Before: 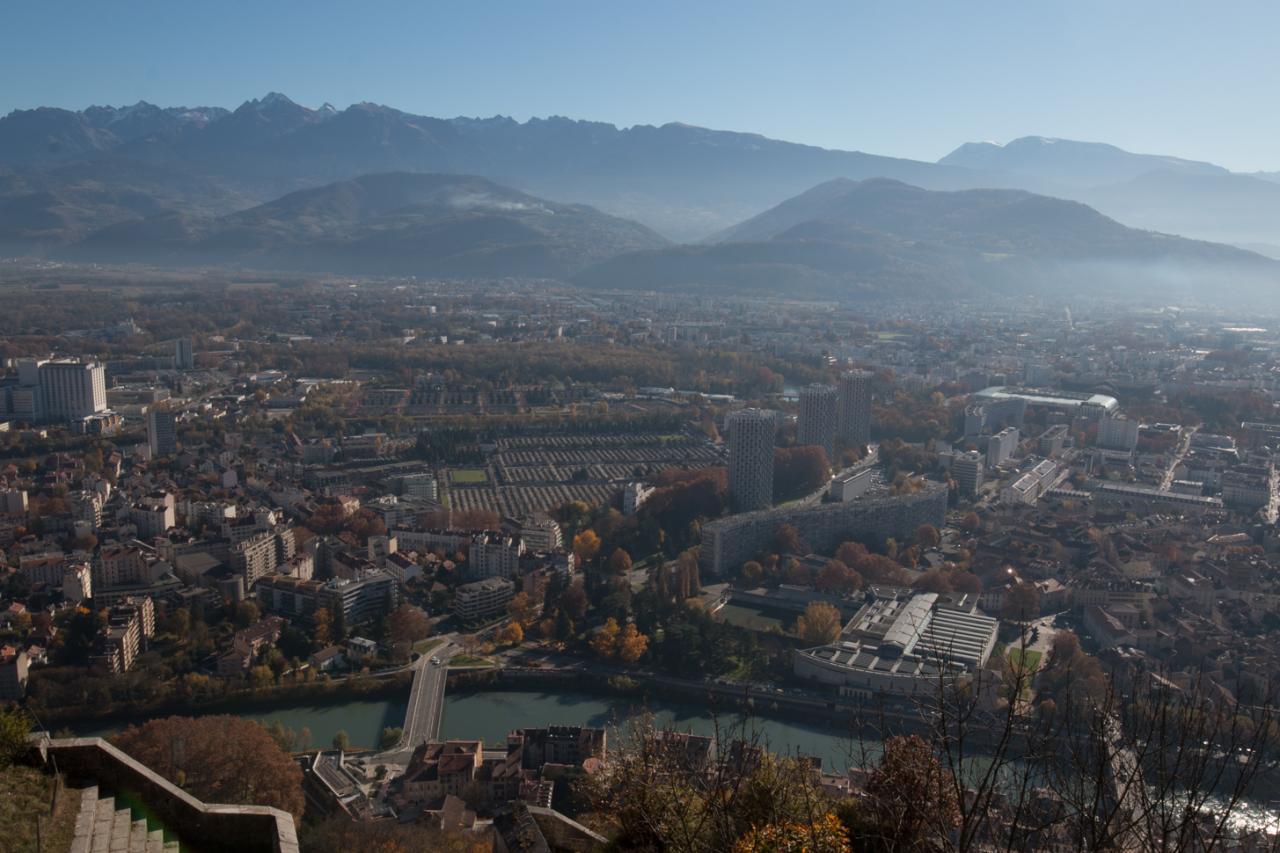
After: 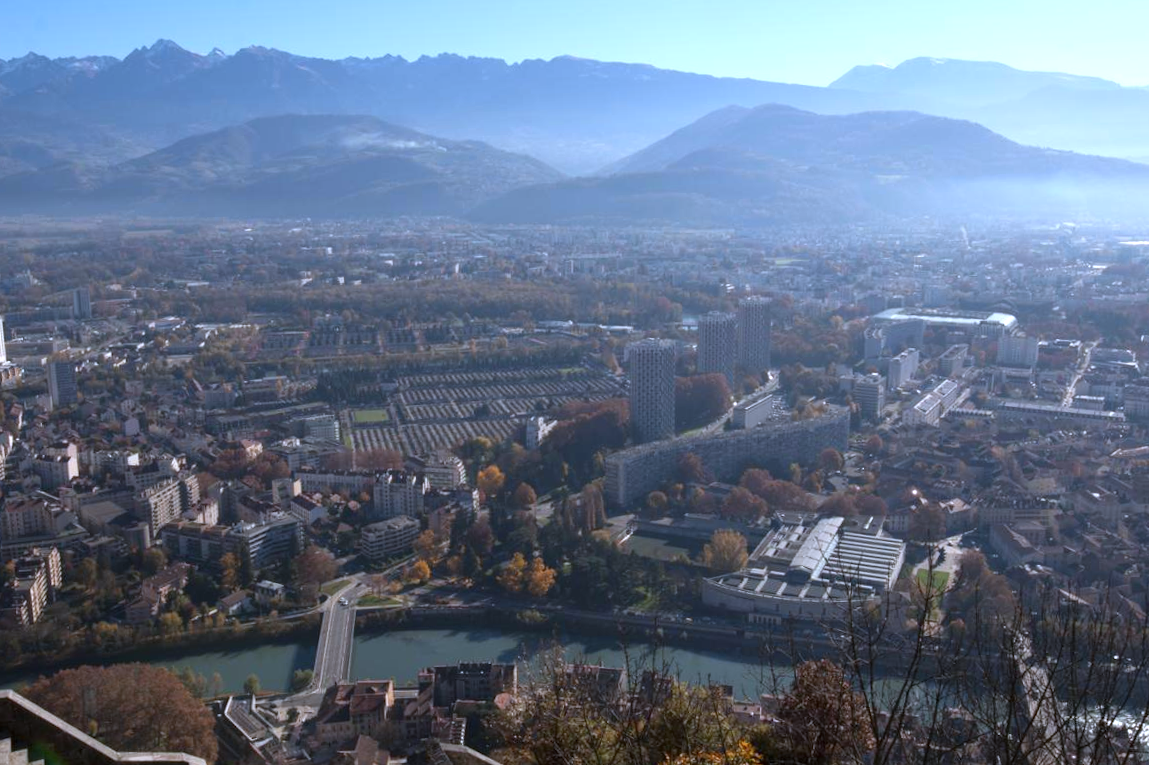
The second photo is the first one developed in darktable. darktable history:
exposure: black level correction 0, exposure 0.7 EV, compensate exposure bias true, compensate highlight preservation false
white balance: red 0.948, green 1.02, blue 1.176
crop and rotate: angle 1.96°, left 5.673%, top 5.673%
